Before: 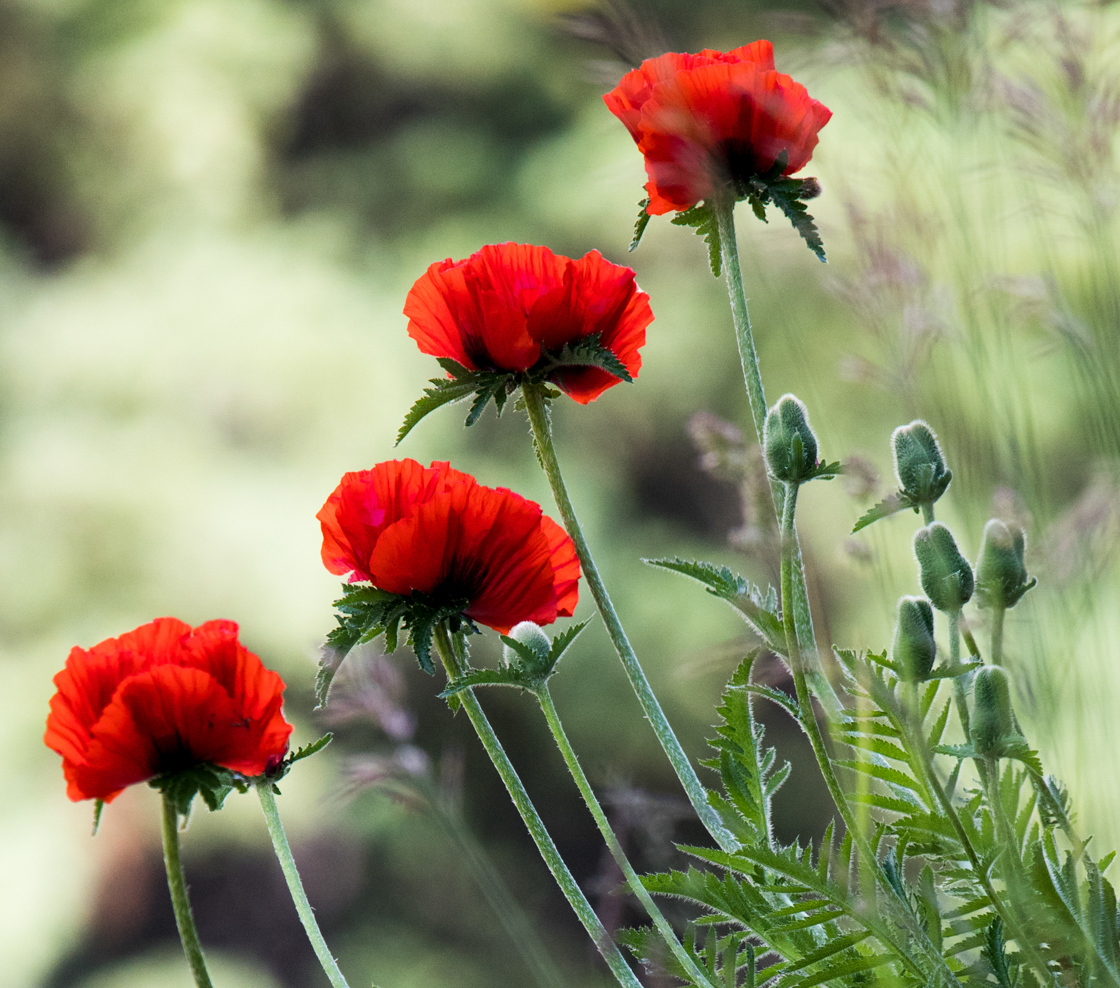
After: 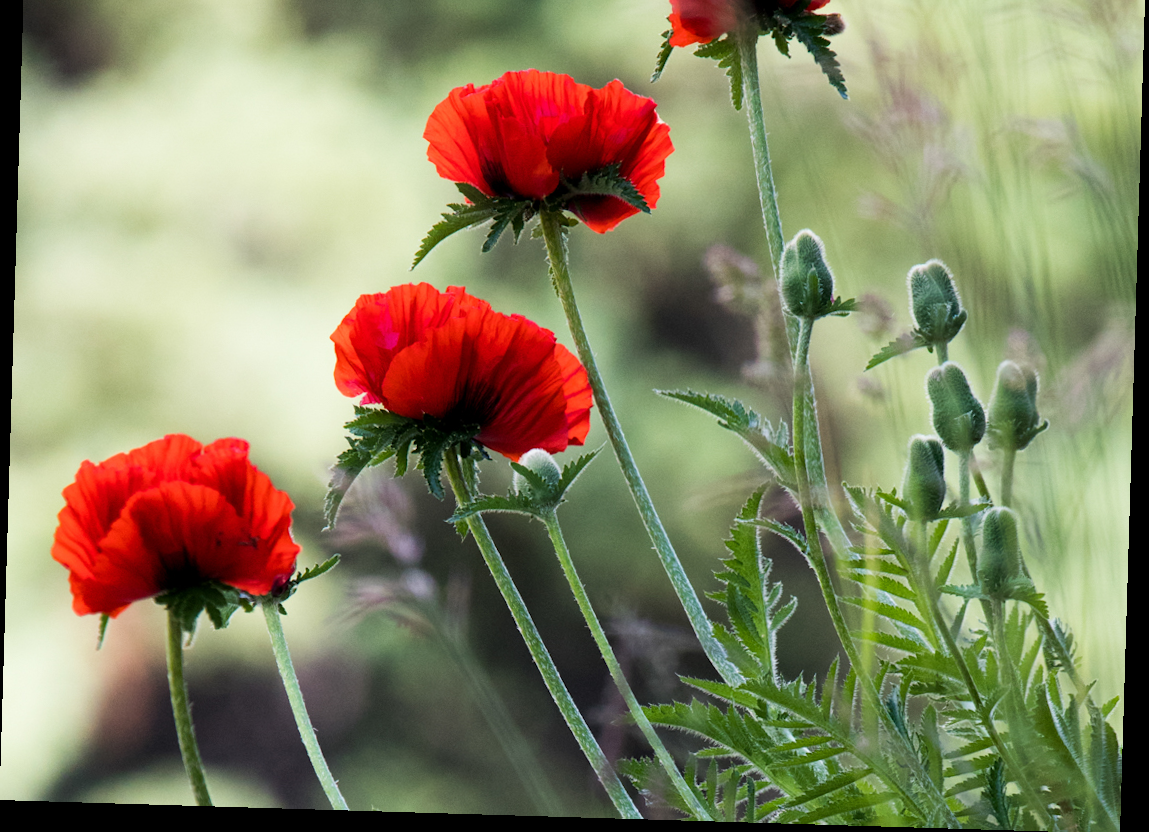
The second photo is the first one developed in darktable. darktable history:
rotate and perspective: rotation 1.72°, automatic cropping off
crop and rotate: top 18.507%
